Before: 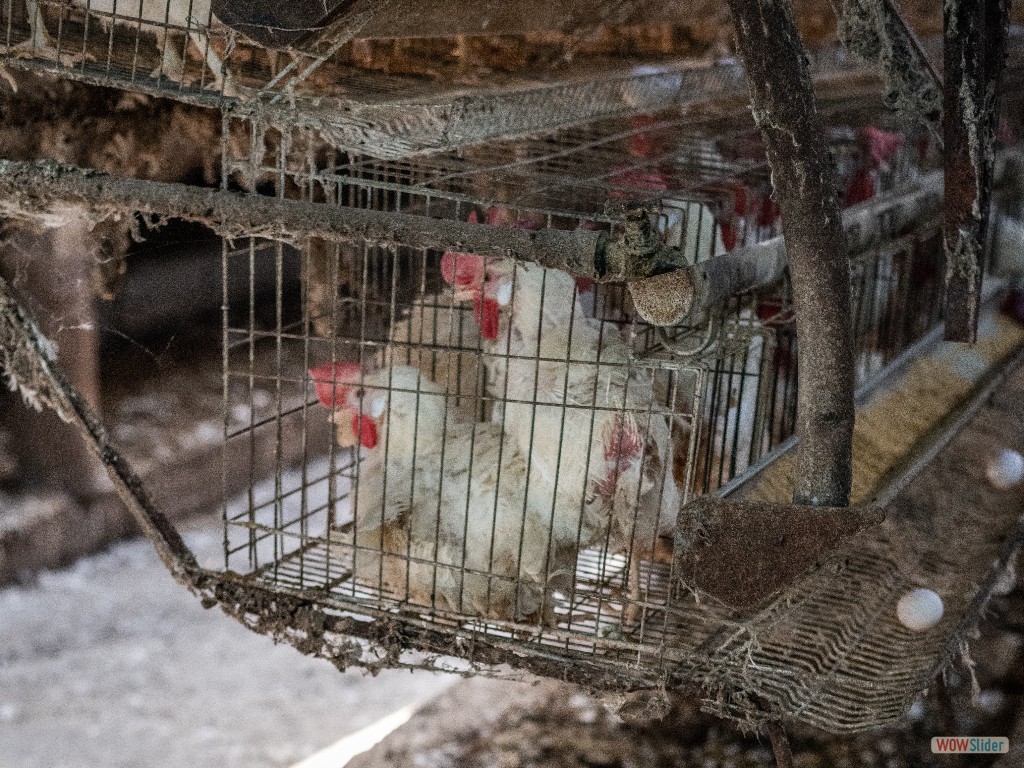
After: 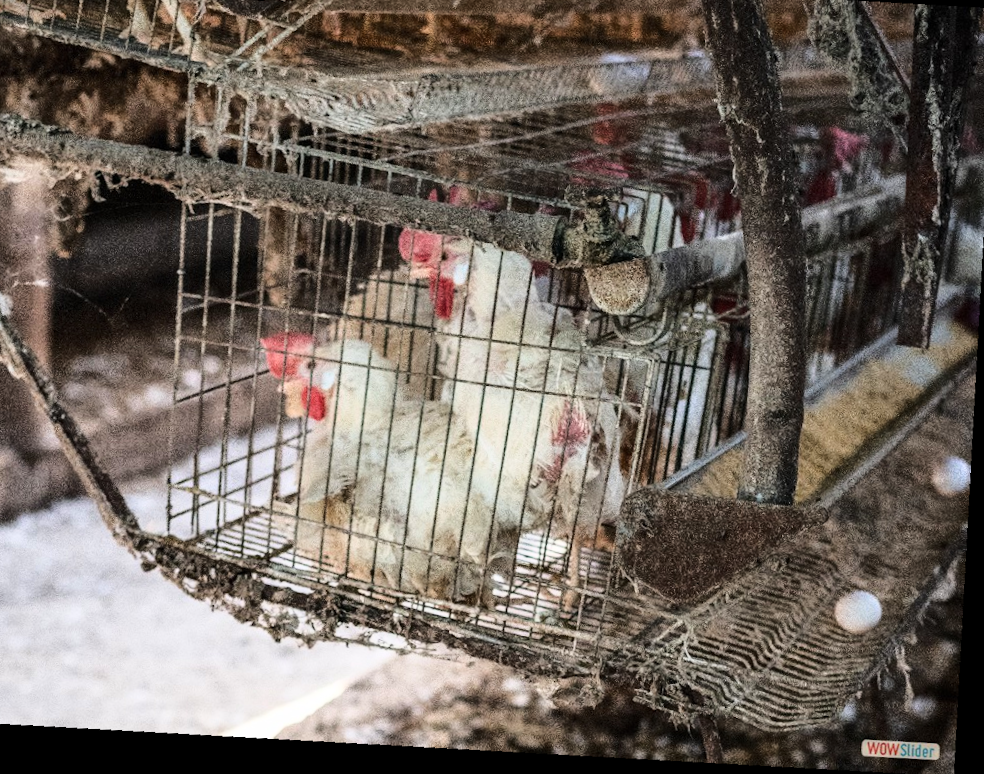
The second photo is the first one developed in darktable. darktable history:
rotate and perspective: rotation 5.12°, automatic cropping off
crop and rotate: angle 1.96°, left 5.673%, top 5.673%
base curve: curves: ch0 [(0, 0) (0.028, 0.03) (0.121, 0.232) (0.46, 0.748) (0.859, 0.968) (1, 1)]
